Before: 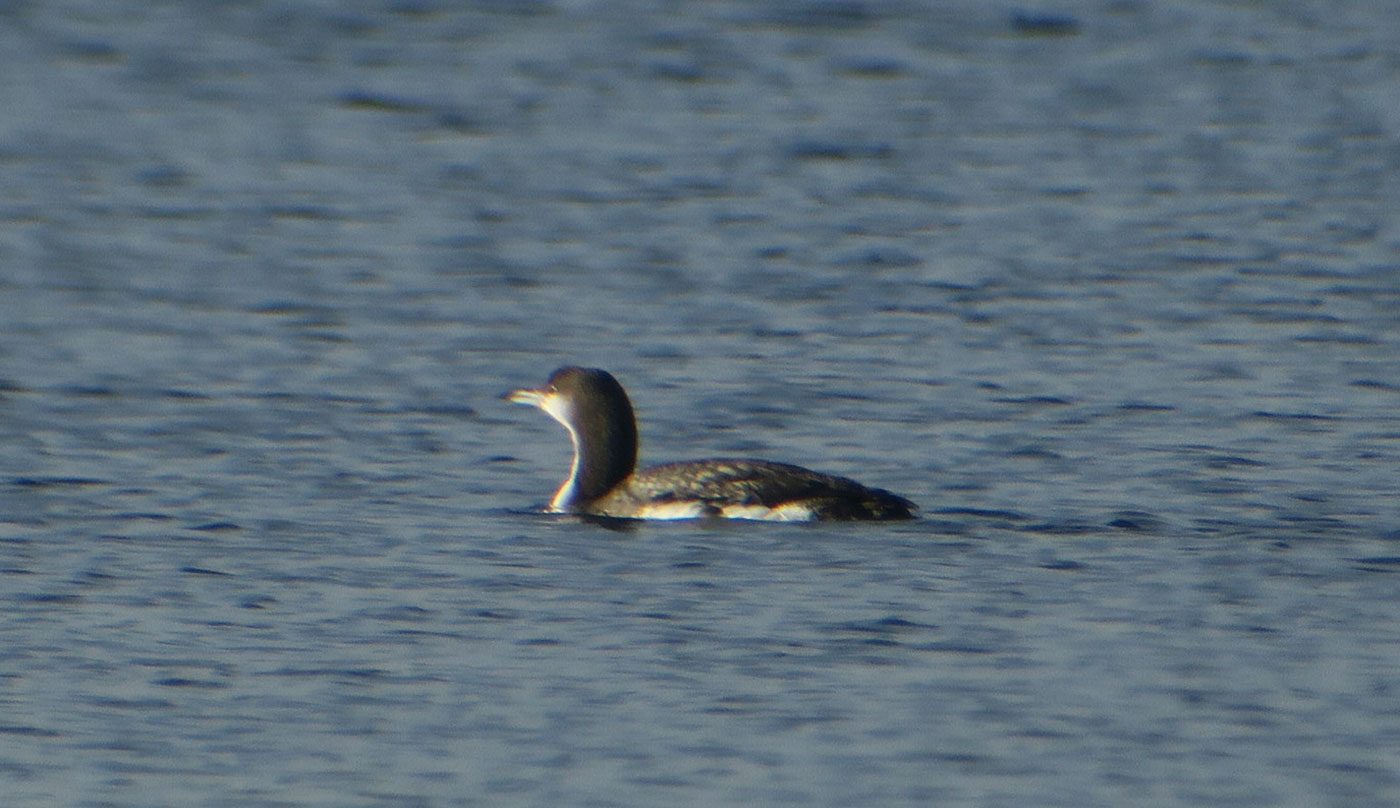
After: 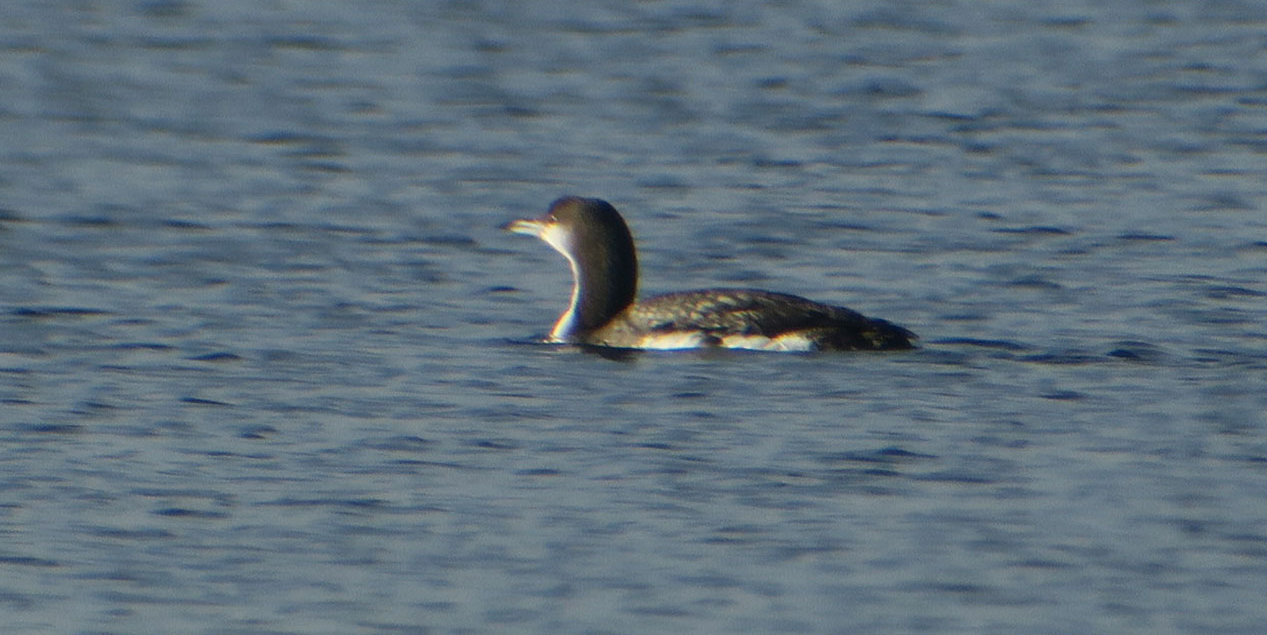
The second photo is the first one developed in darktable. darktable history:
crop: top 21.043%, right 9.452%, bottom 0.295%
